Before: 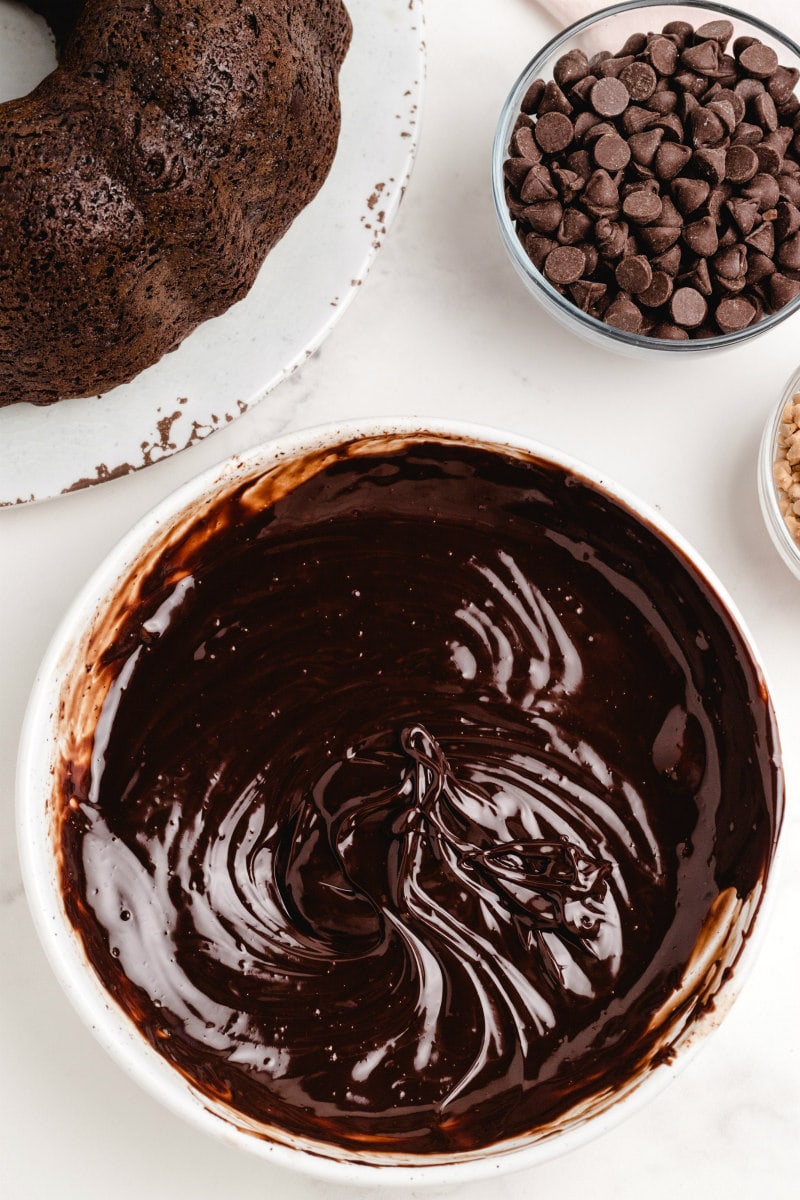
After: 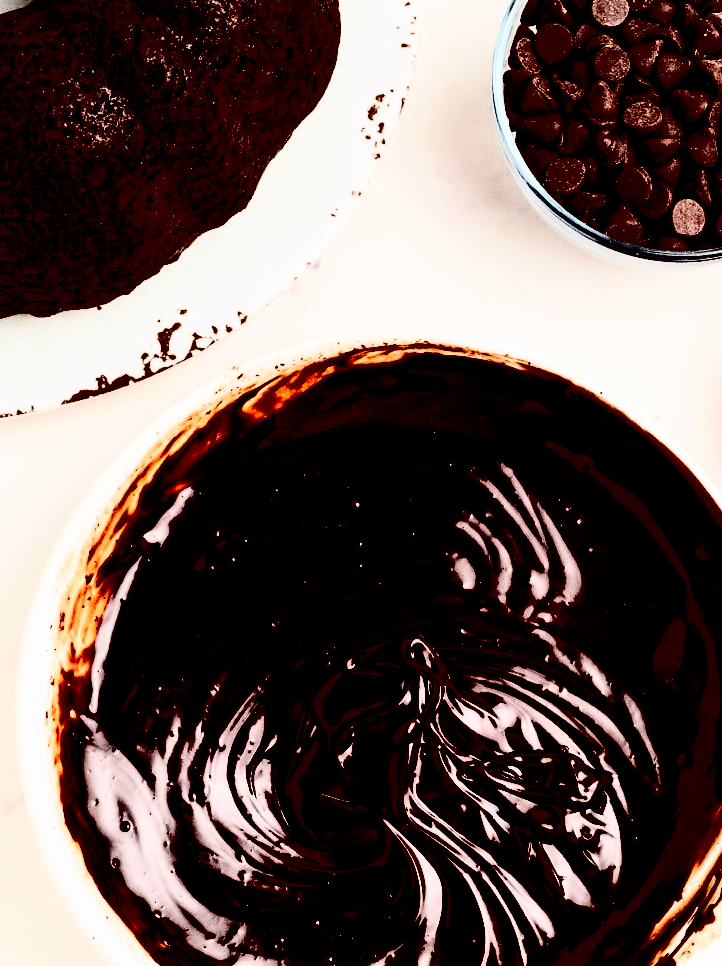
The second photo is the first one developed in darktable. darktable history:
crop: top 7.464%, right 9.742%, bottom 12.014%
contrast brightness saturation: contrast 0.761, brightness -0.998, saturation 0.994
filmic rgb: black relative exposure -5.3 EV, white relative exposure 2.88 EV, threshold 3.02 EV, dynamic range scaling -37.15%, hardness 4, contrast 1.607, highlights saturation mix -0.476%, enable highlight reconstruction true
